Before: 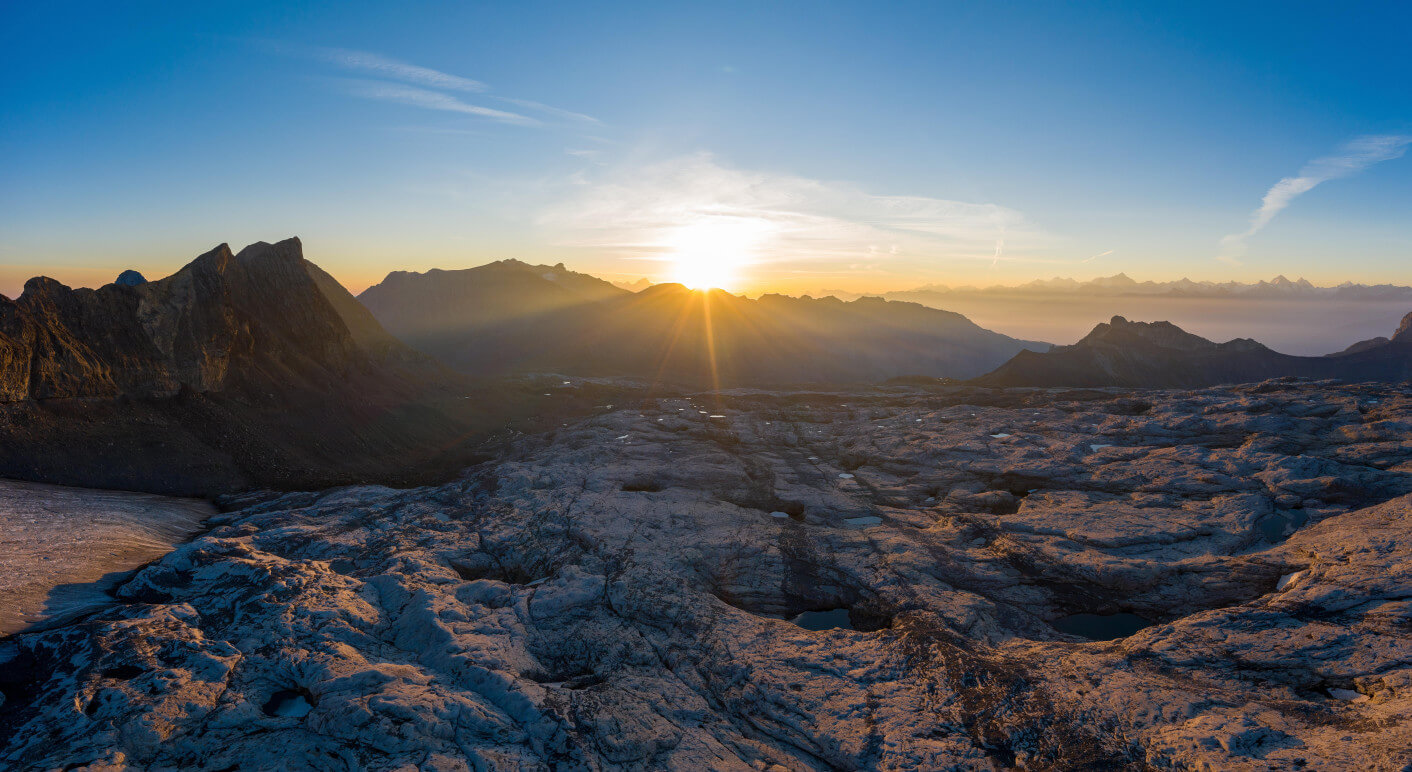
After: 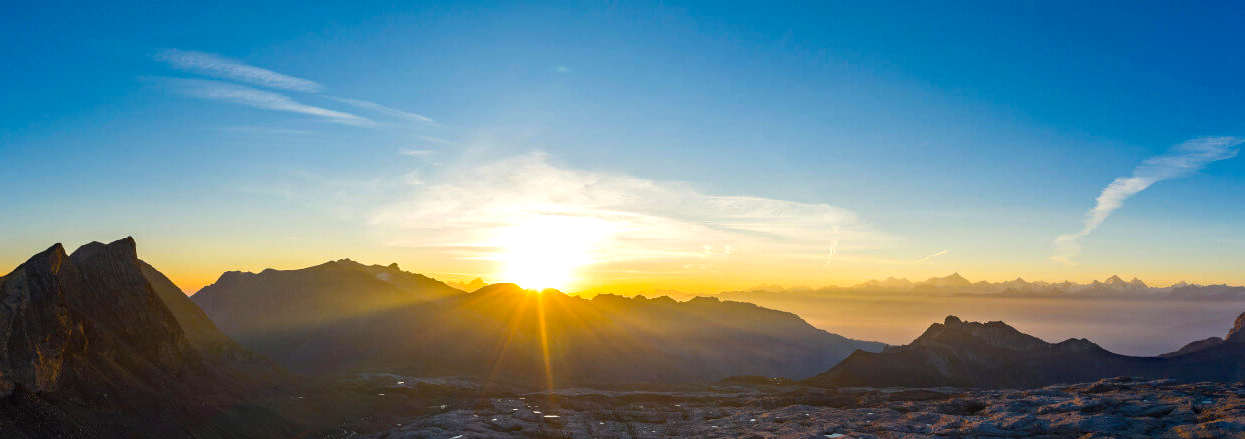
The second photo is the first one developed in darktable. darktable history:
contrast equalizer: y [[0.524 ×6], [0.512 ×6], [0.379 ×6], [0 ×6], [0 ×6]]
haze removal: adaptive false
color balance rgb: highlights gain › luminance 7.553%, highlights gain › chroma 1.901%, highlights gain › hue 87.67°, perceptual saturation grading › global saturation 25.573%, perceptual brilliance grading › highlights 4.481%, perceptual brilliance grading › shadows -10.334%
crop and rotate: left 11.806%, bottom 43.124%
